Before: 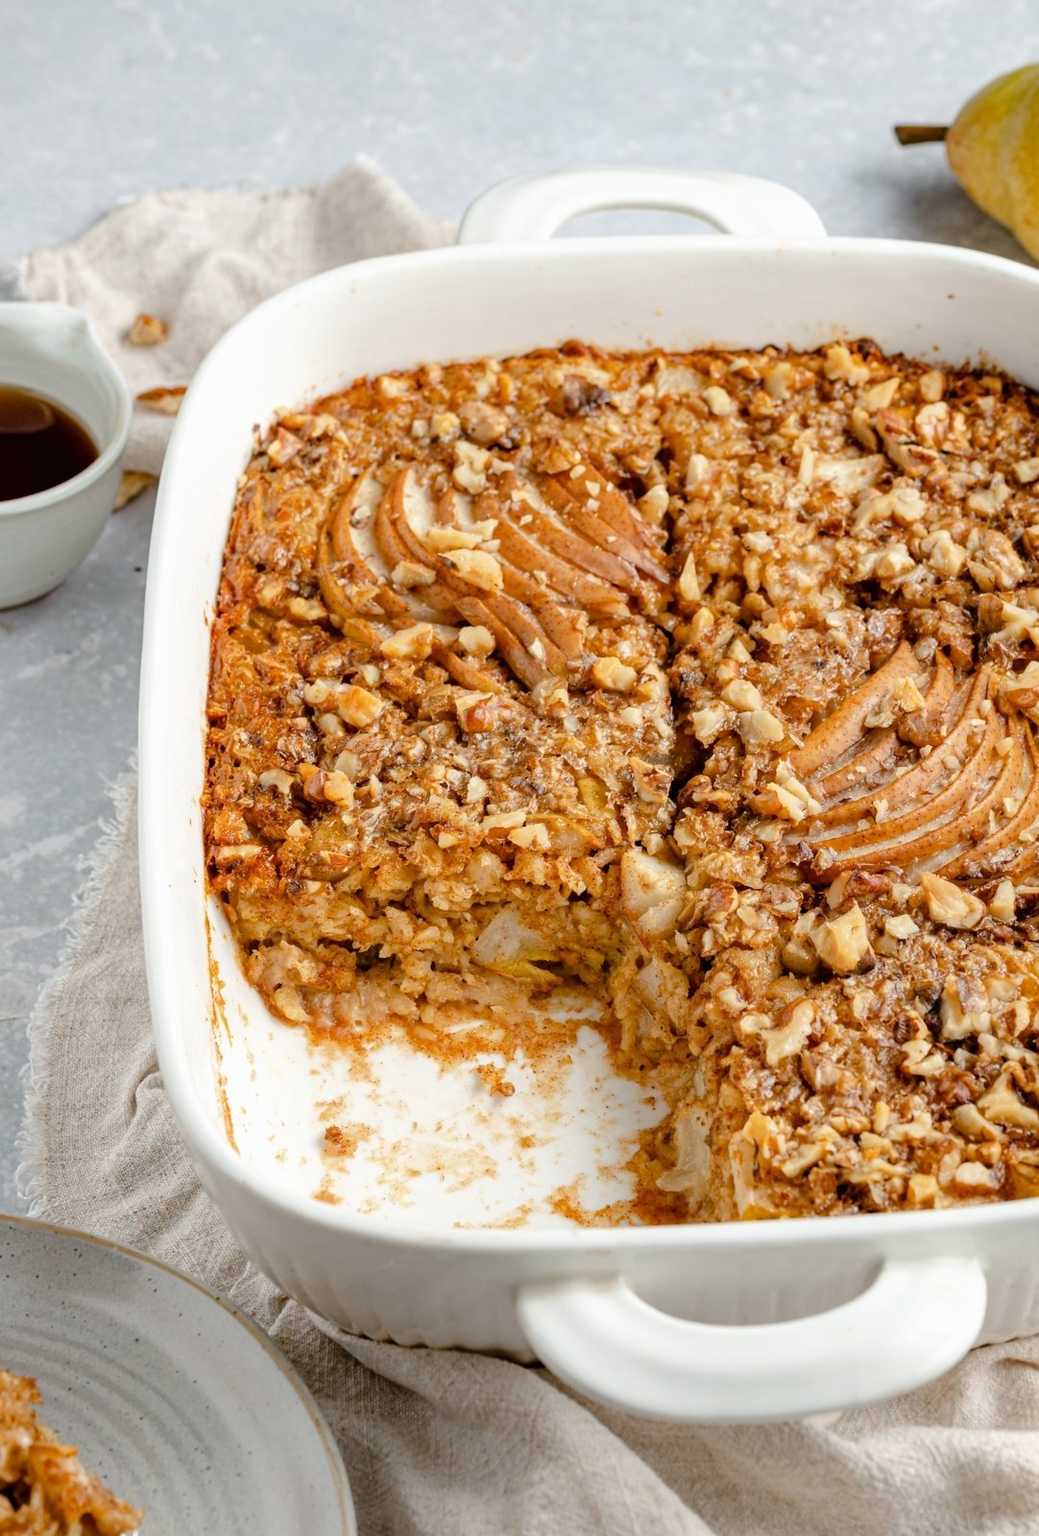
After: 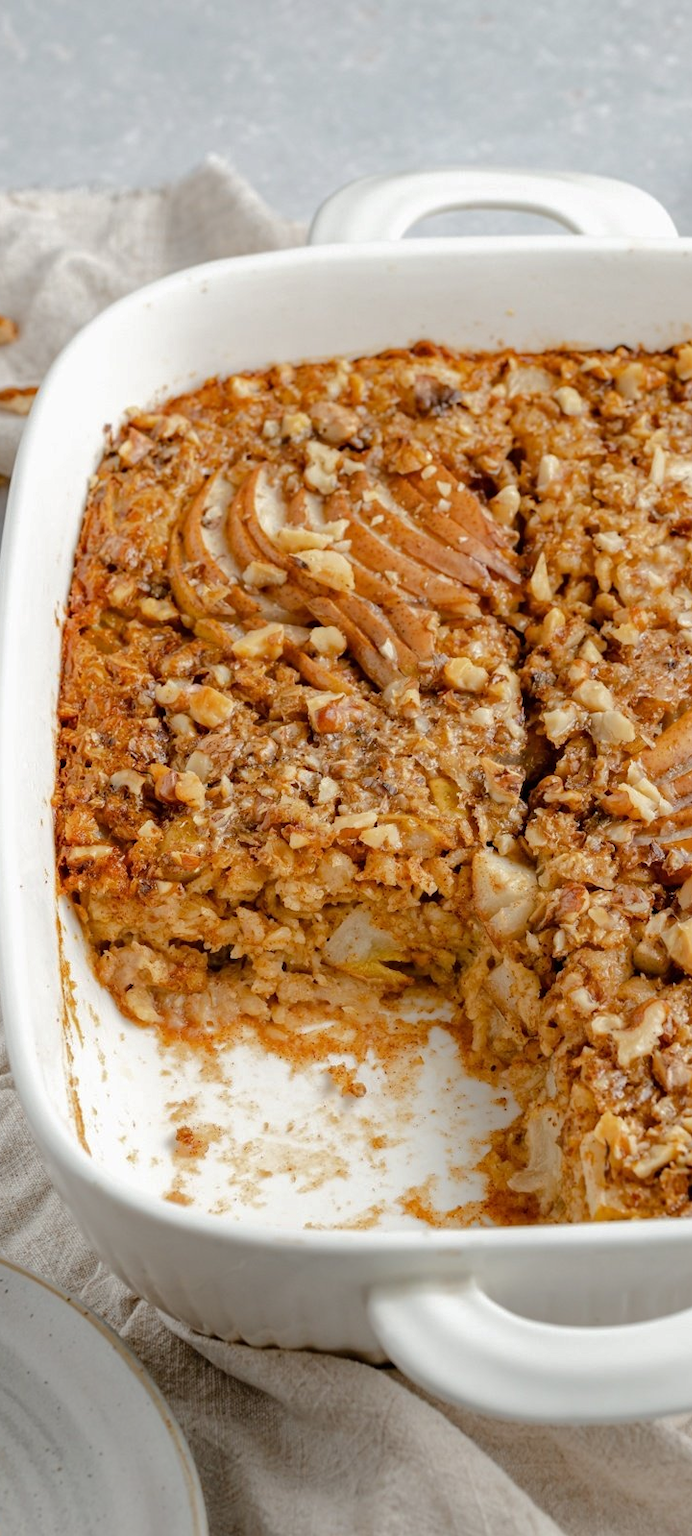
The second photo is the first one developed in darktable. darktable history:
crop and rotate: left 14.385%, right 18.948%
rgb curve: curves: ch0 [(0, 0) (0.175, 0.154) (0.785, 0.663) (1, 1)]
